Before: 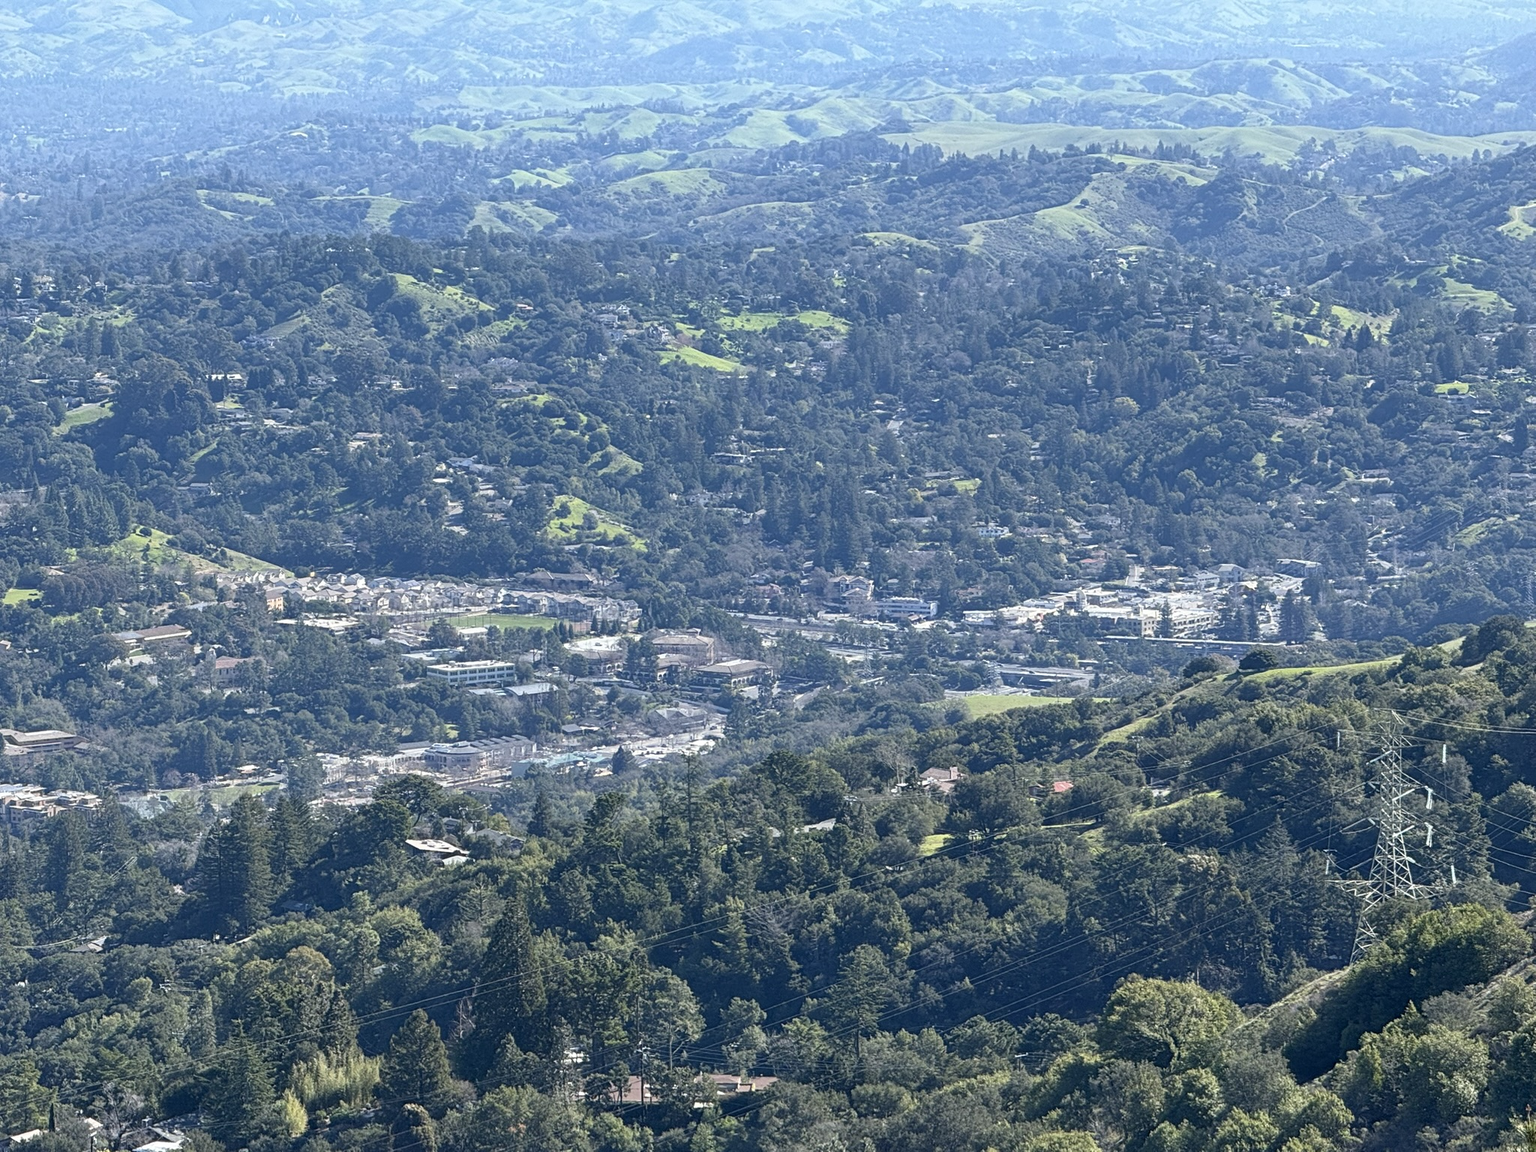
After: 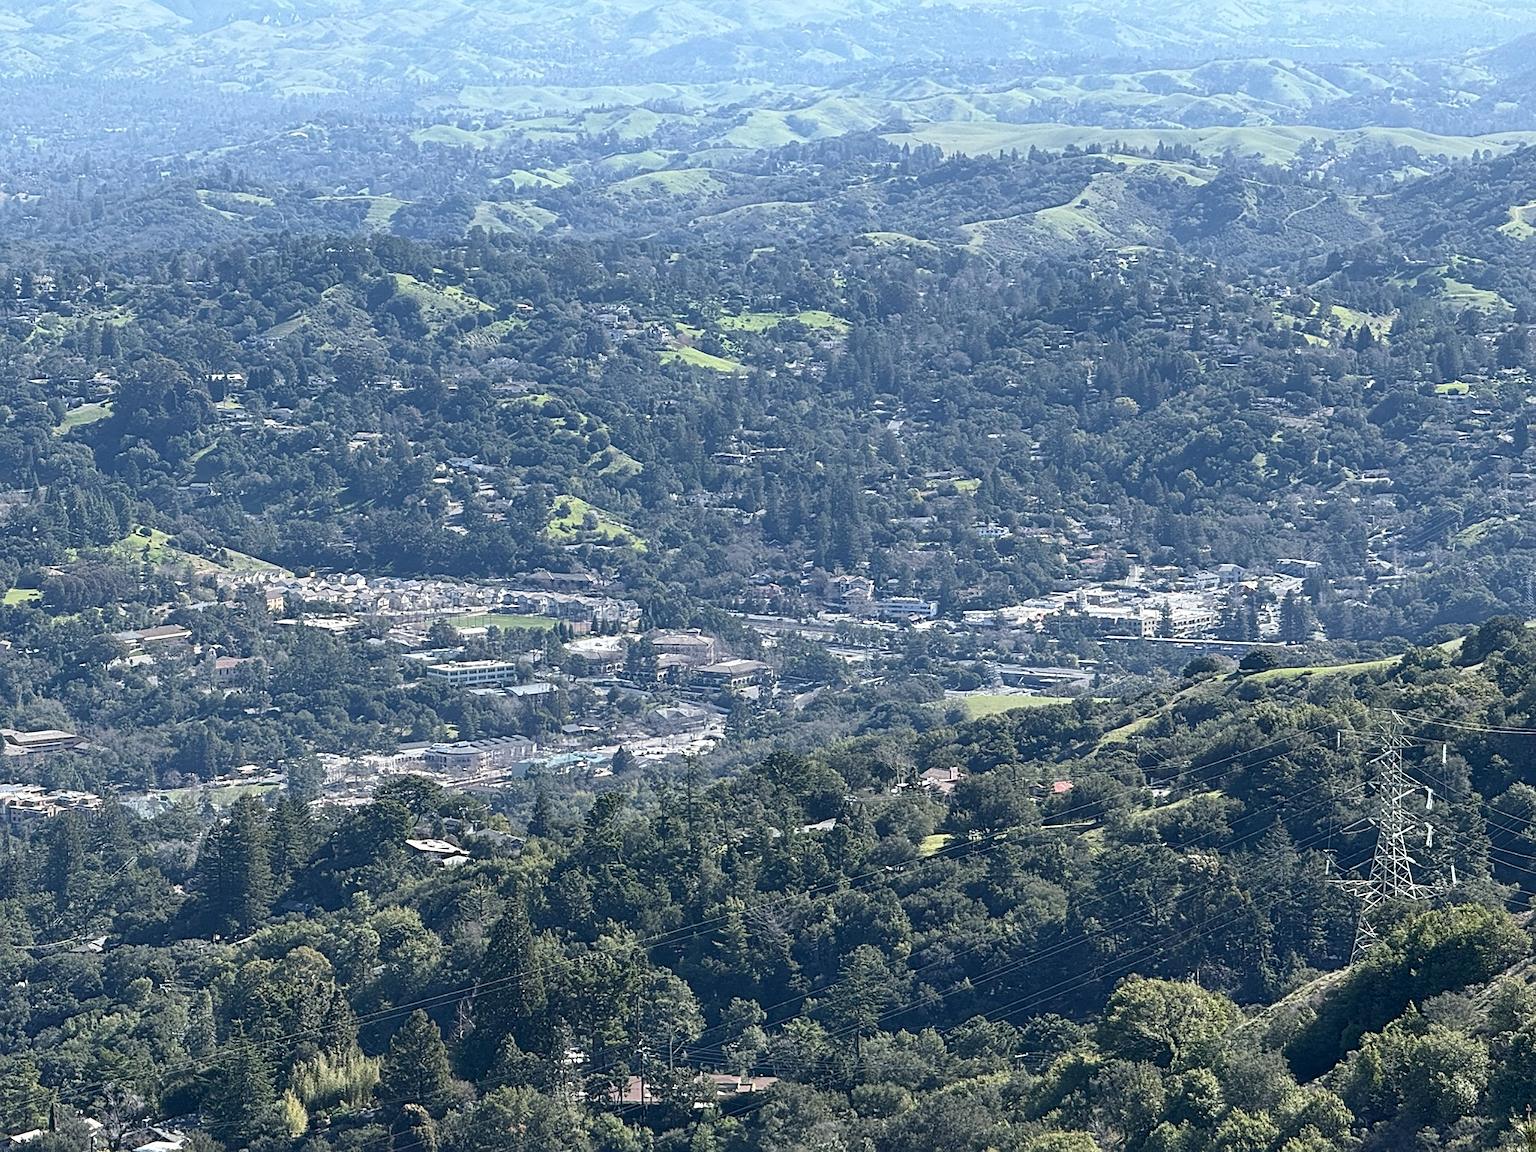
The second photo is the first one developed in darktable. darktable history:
sharpen: radius 1.914, amount 0.41, threshold 1.447
contrast brightness saturation: contrast 0.106, saturation -0.161
